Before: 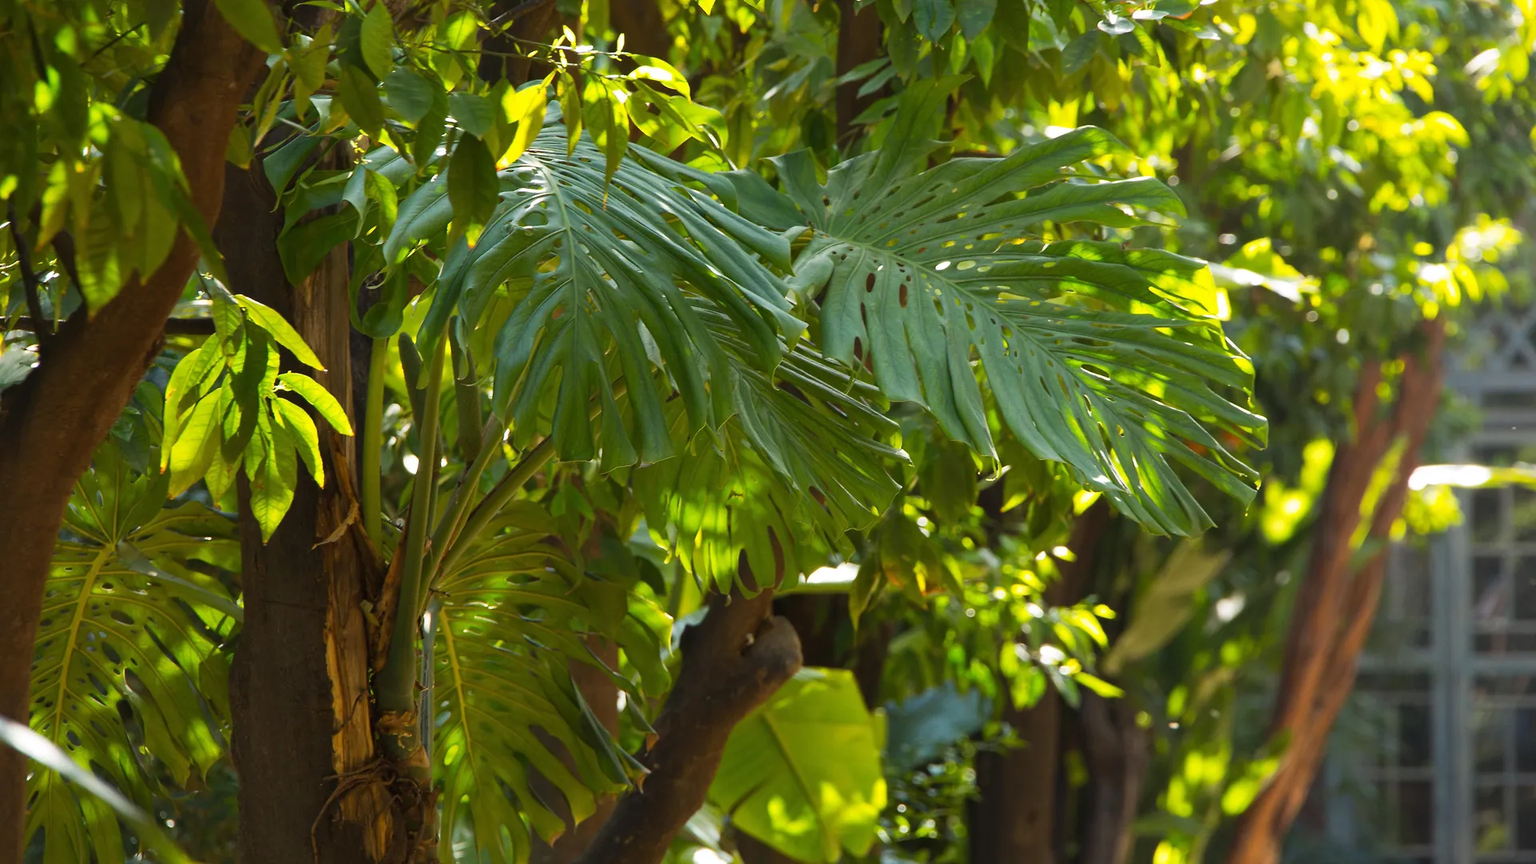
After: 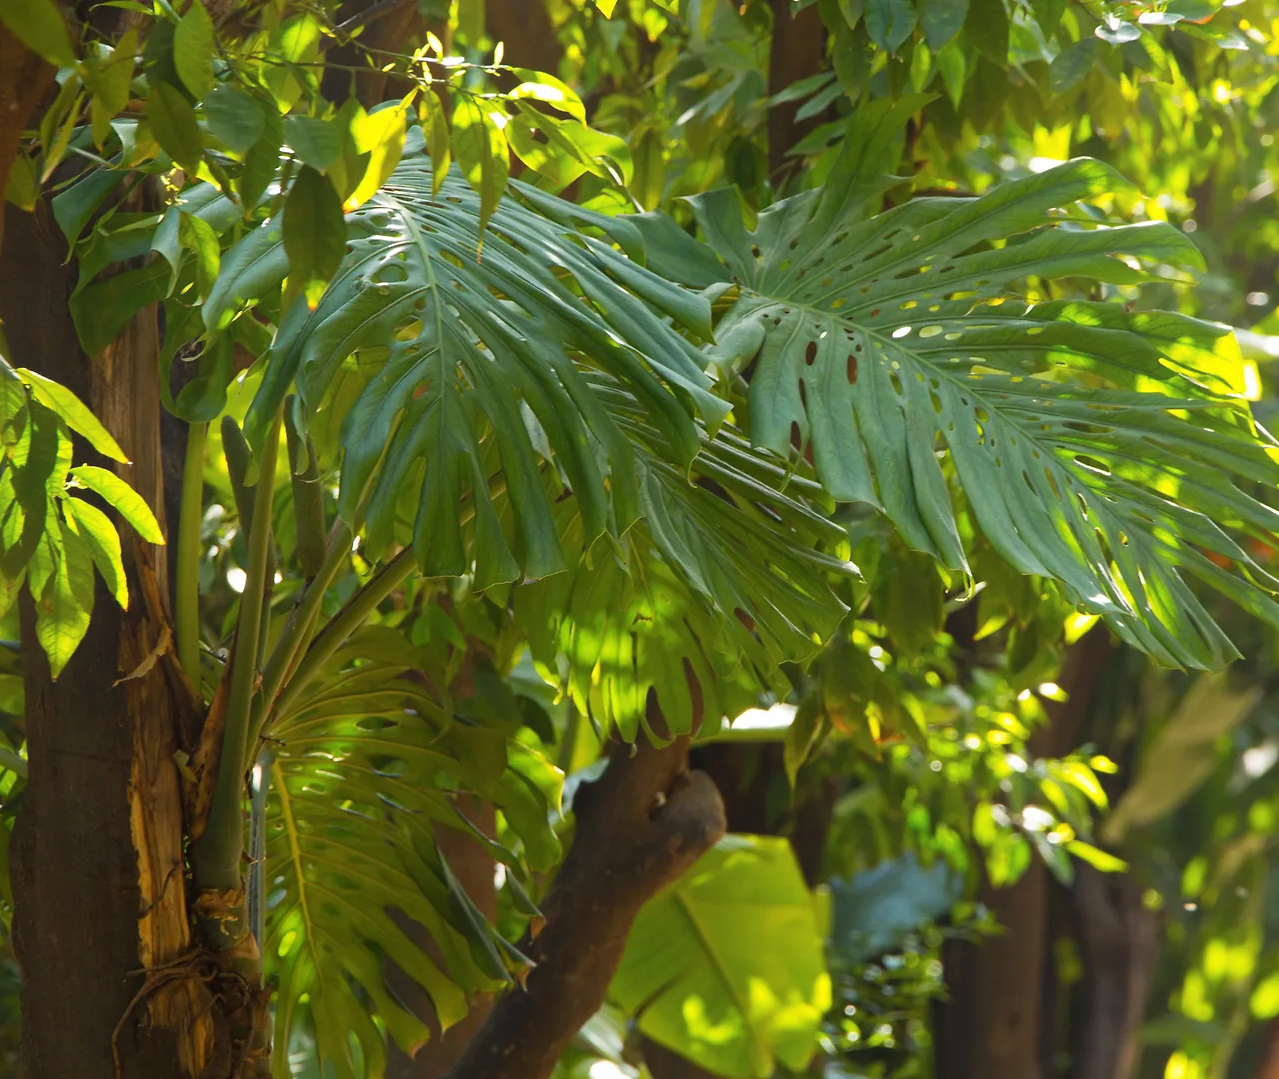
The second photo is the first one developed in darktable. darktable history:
crop and rotate: left 14.436%, right 18.898%
bloom: size 38%, threshold 95%, strength 30%
